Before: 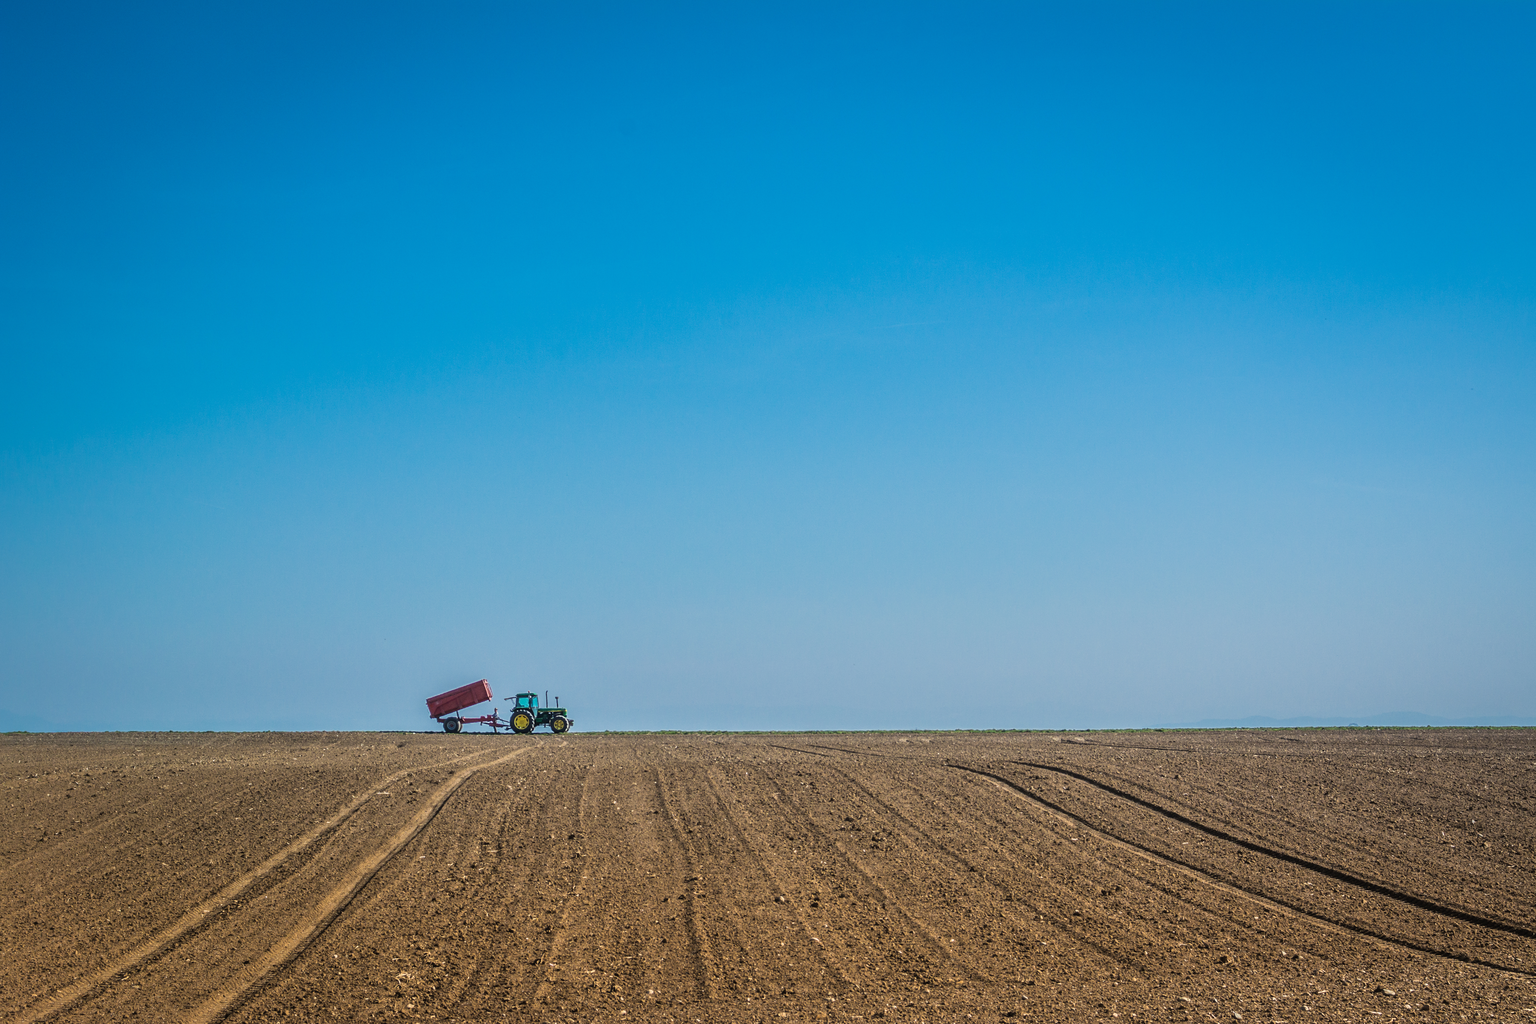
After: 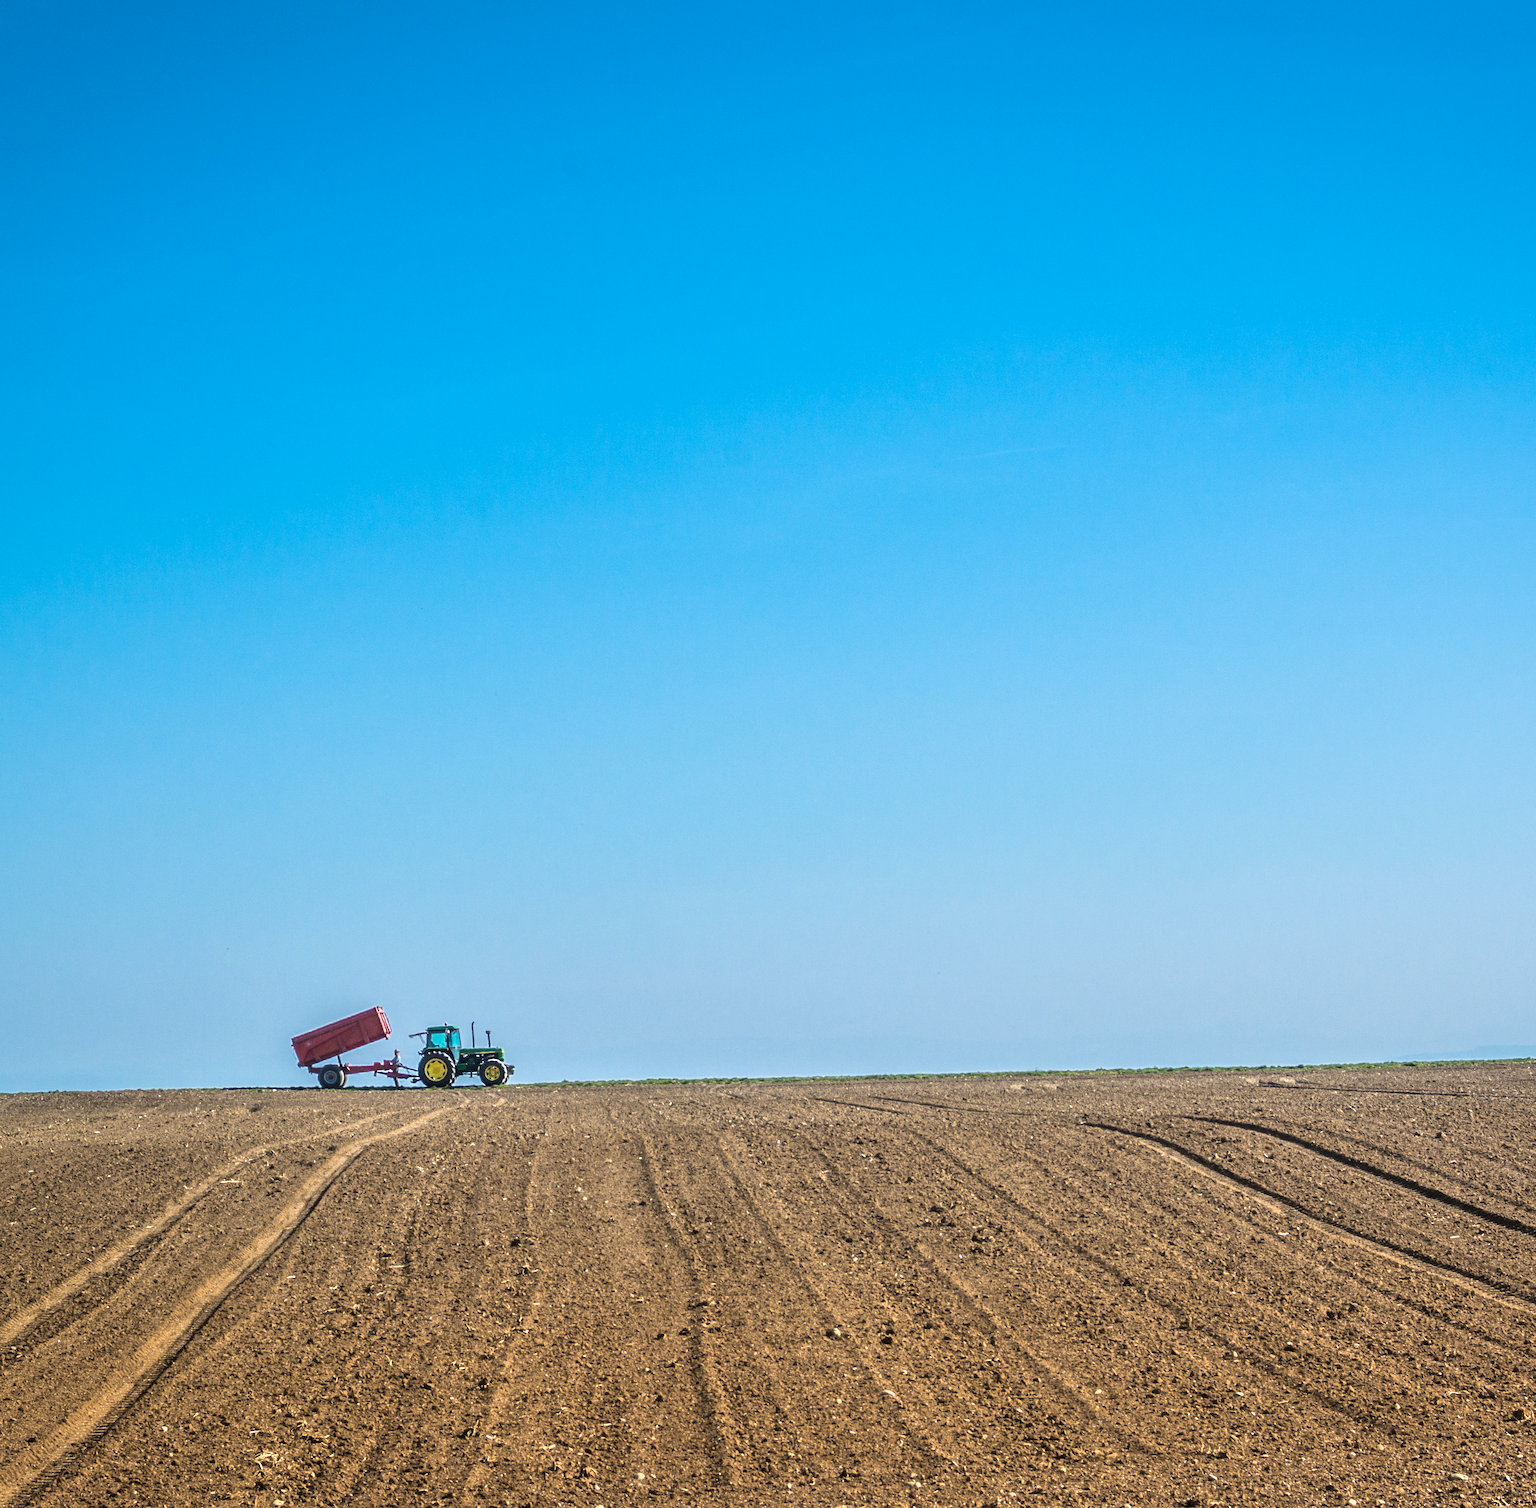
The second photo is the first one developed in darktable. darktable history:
exposure: black level correction 0.001, exposure 0.5 EV, compensate exposure bias true, compensate highlight preservation false
crop and rotate: left 14.436%, right 18.898%
rotate and perspective: rotation -1.32°, lens shift (horizontal) -0.031, crop left 0.015, crop right 0.985, crop top 0.047, crop bottom 0.982
